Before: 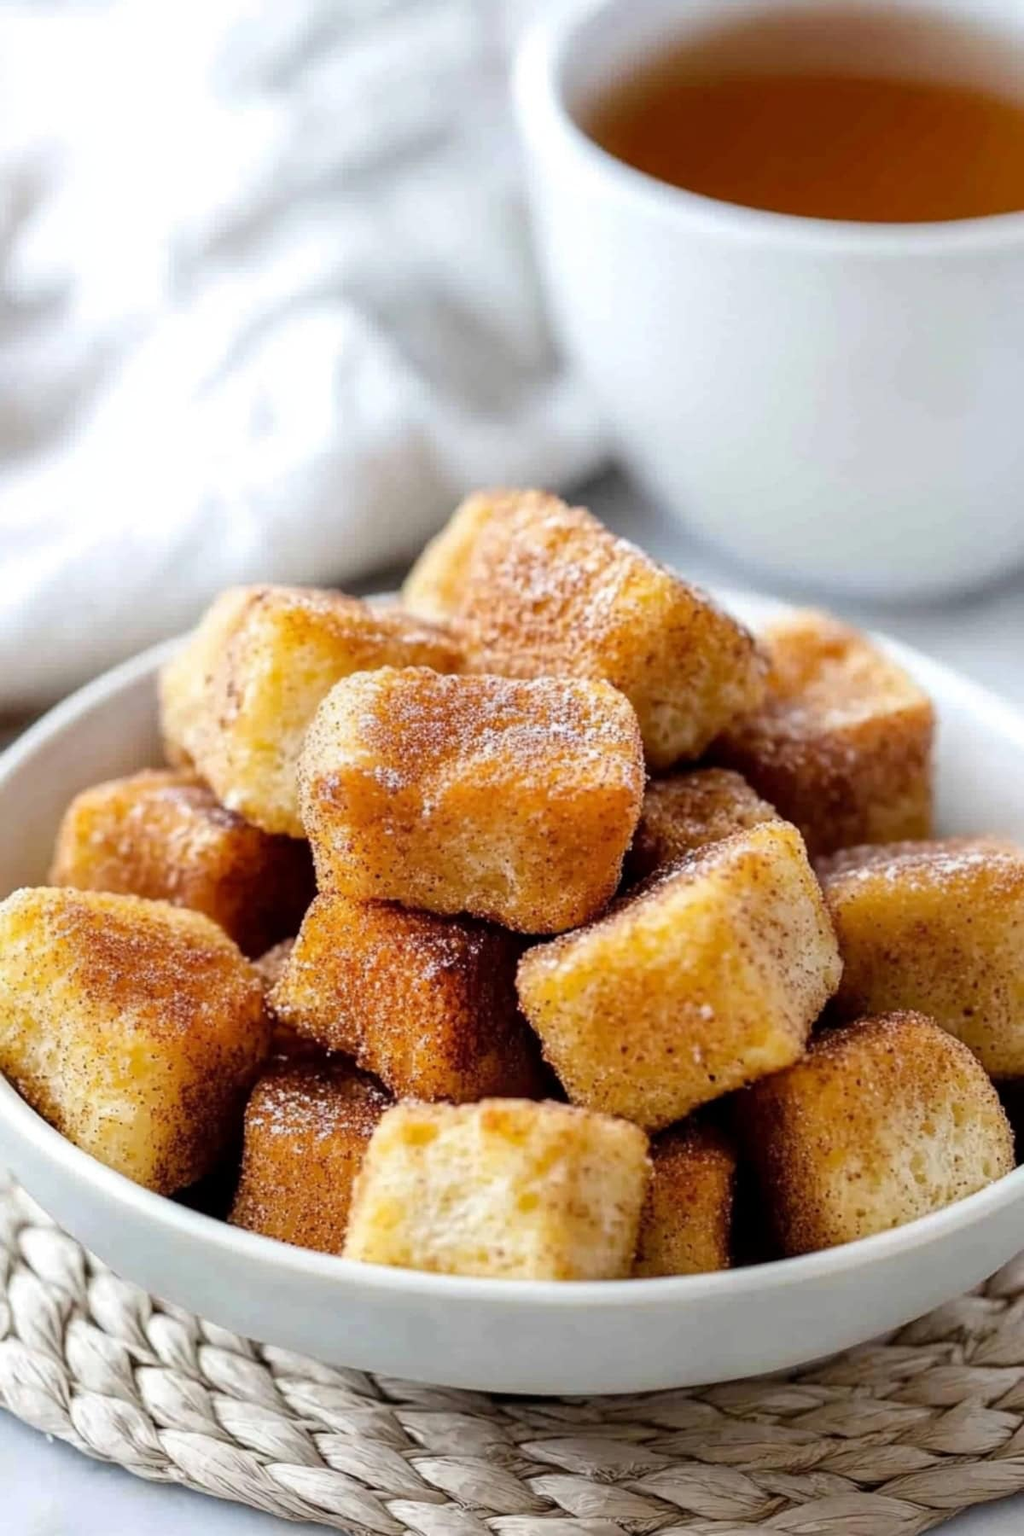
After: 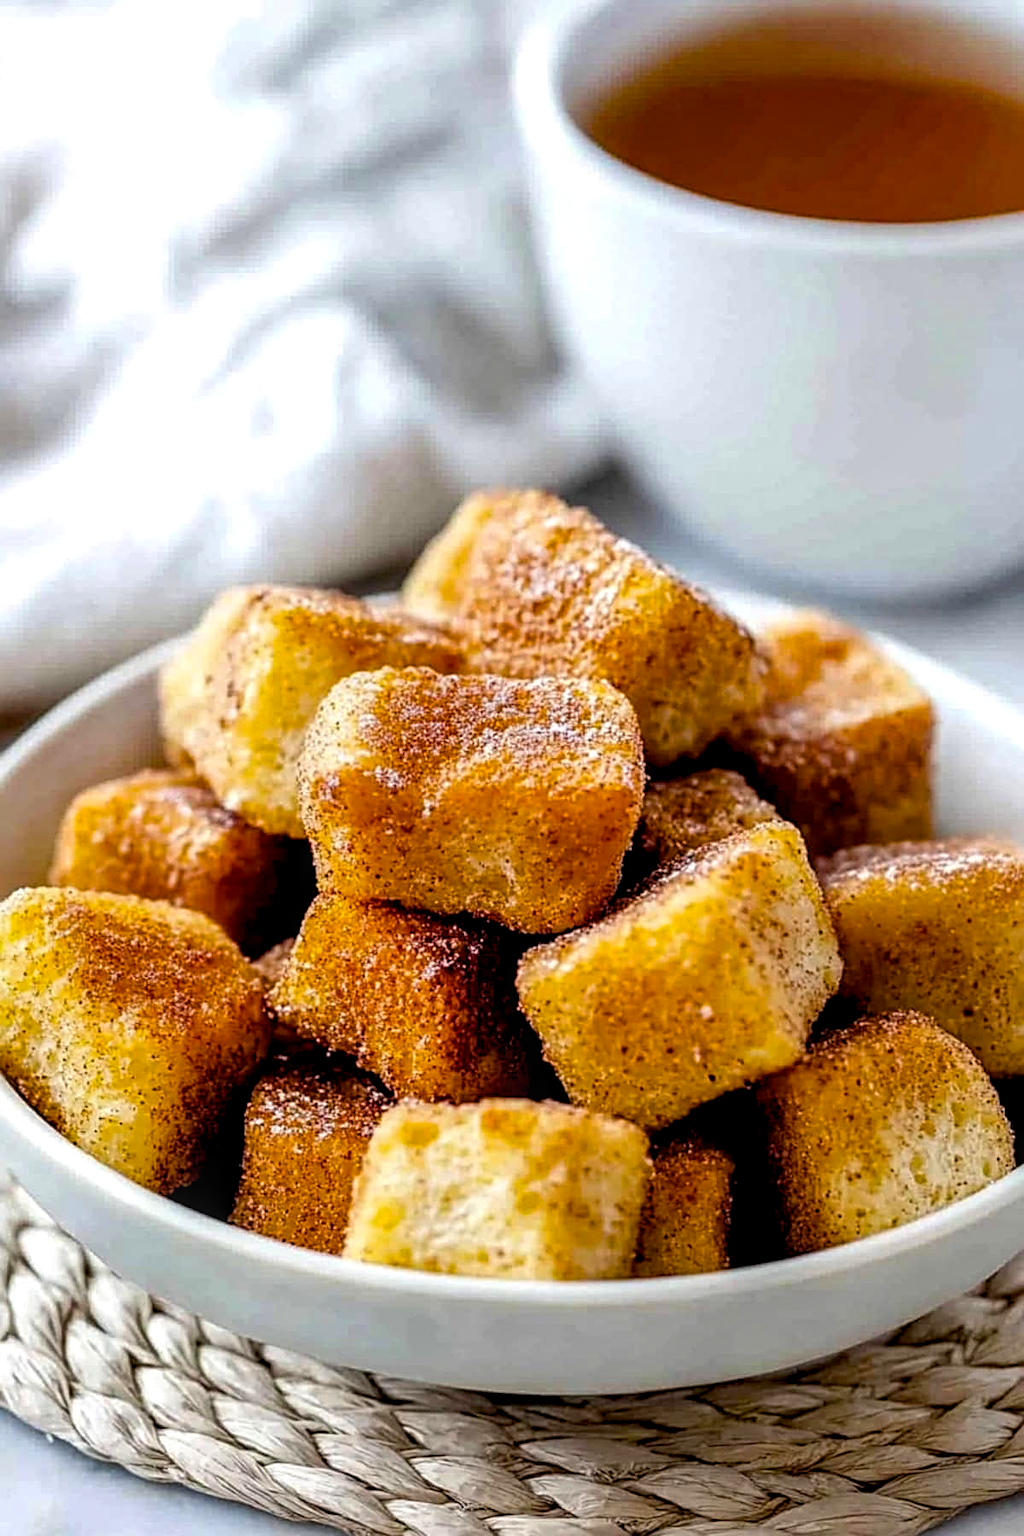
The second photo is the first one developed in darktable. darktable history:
sharpen: radius 2.777
shadows and highlights: radius 125.35, shadows 30.45, highlights -31.04, low approximation 0.01, soften with gaussian
color balance rgb: global offset › luminance -0.477%, perceptual saturation grading › global saturation 31.085%
local contrast: detail 130%
